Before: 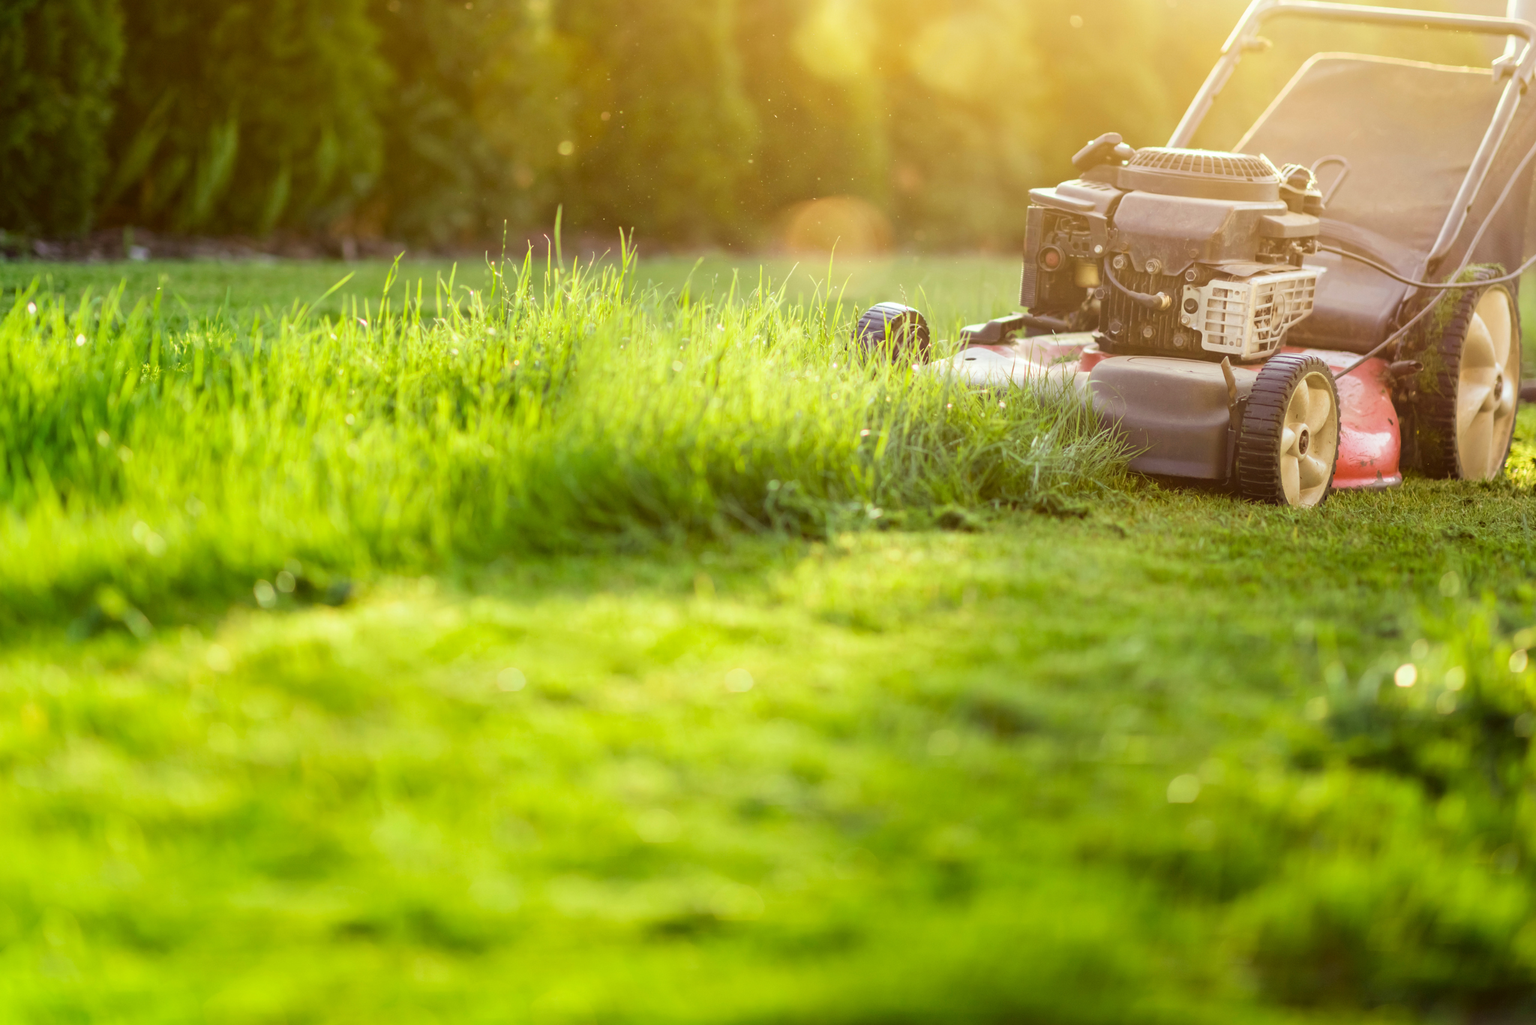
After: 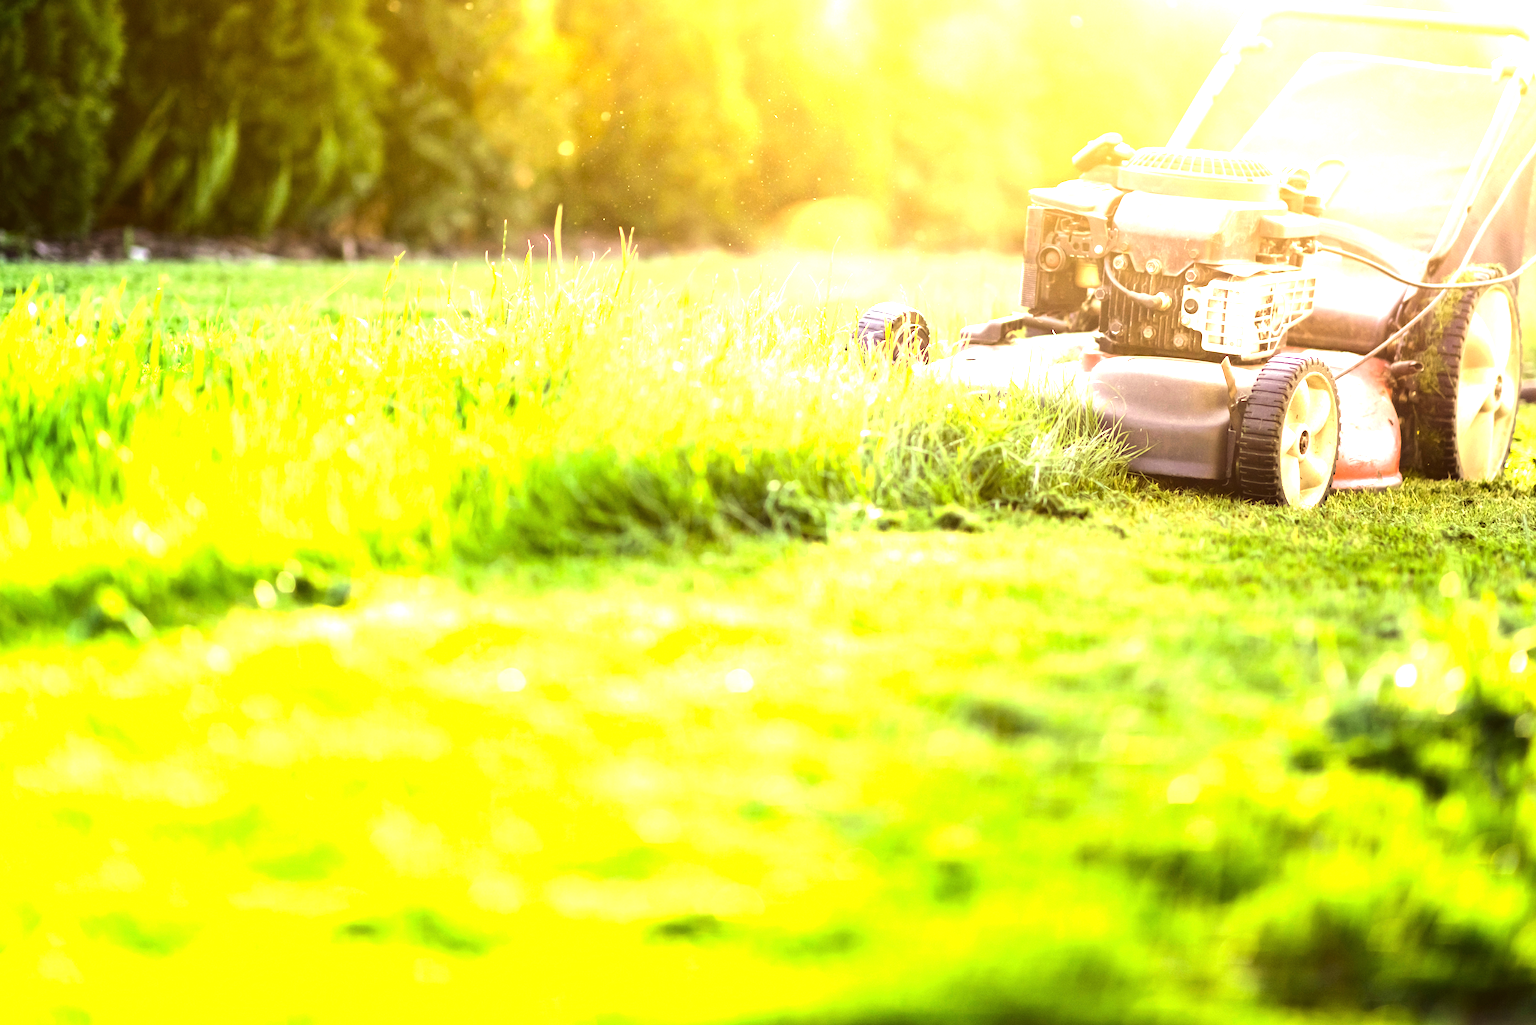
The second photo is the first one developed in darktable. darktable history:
exposure: black level correction 0, exposure 0.9 EV, compensate highlight preservation false
tone equalizer: -8 EV -1.08 EV, -7 EV -1.01 EV, -6 EV -0.867 EV, -5 EV -0.578 EV, -3 EV 0.578 EV, -2 EV 0.867 EV, -1 EV 1.01 EV, +0 EV 1.08 EV, edges refinement/feathering 500, mask exposure compensation -1.57 EV, preserve details no
